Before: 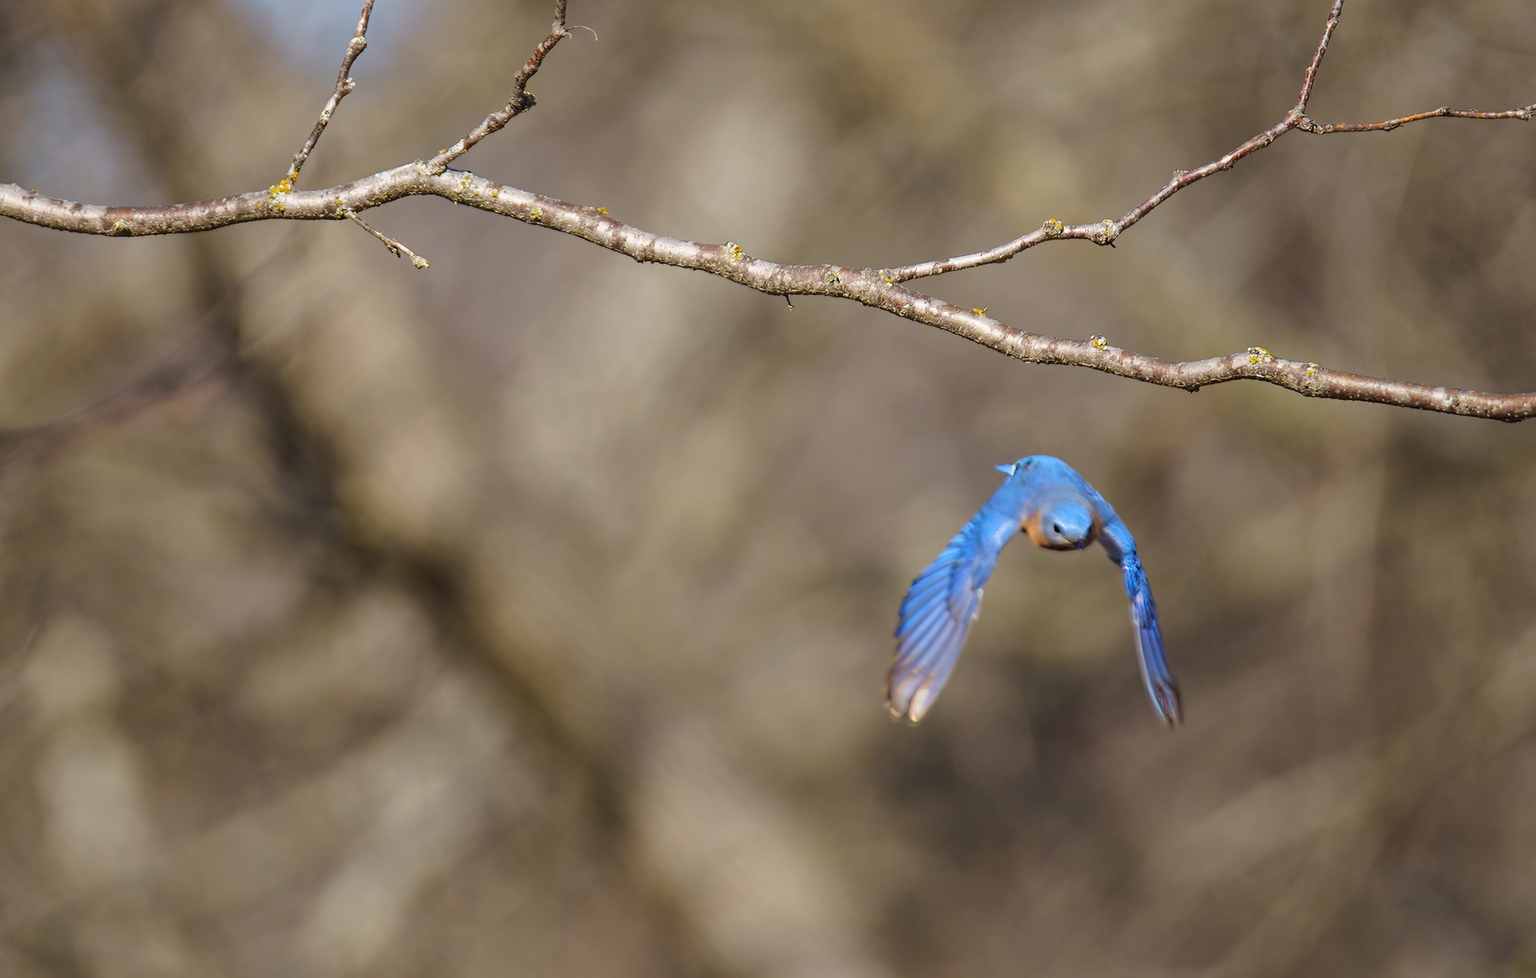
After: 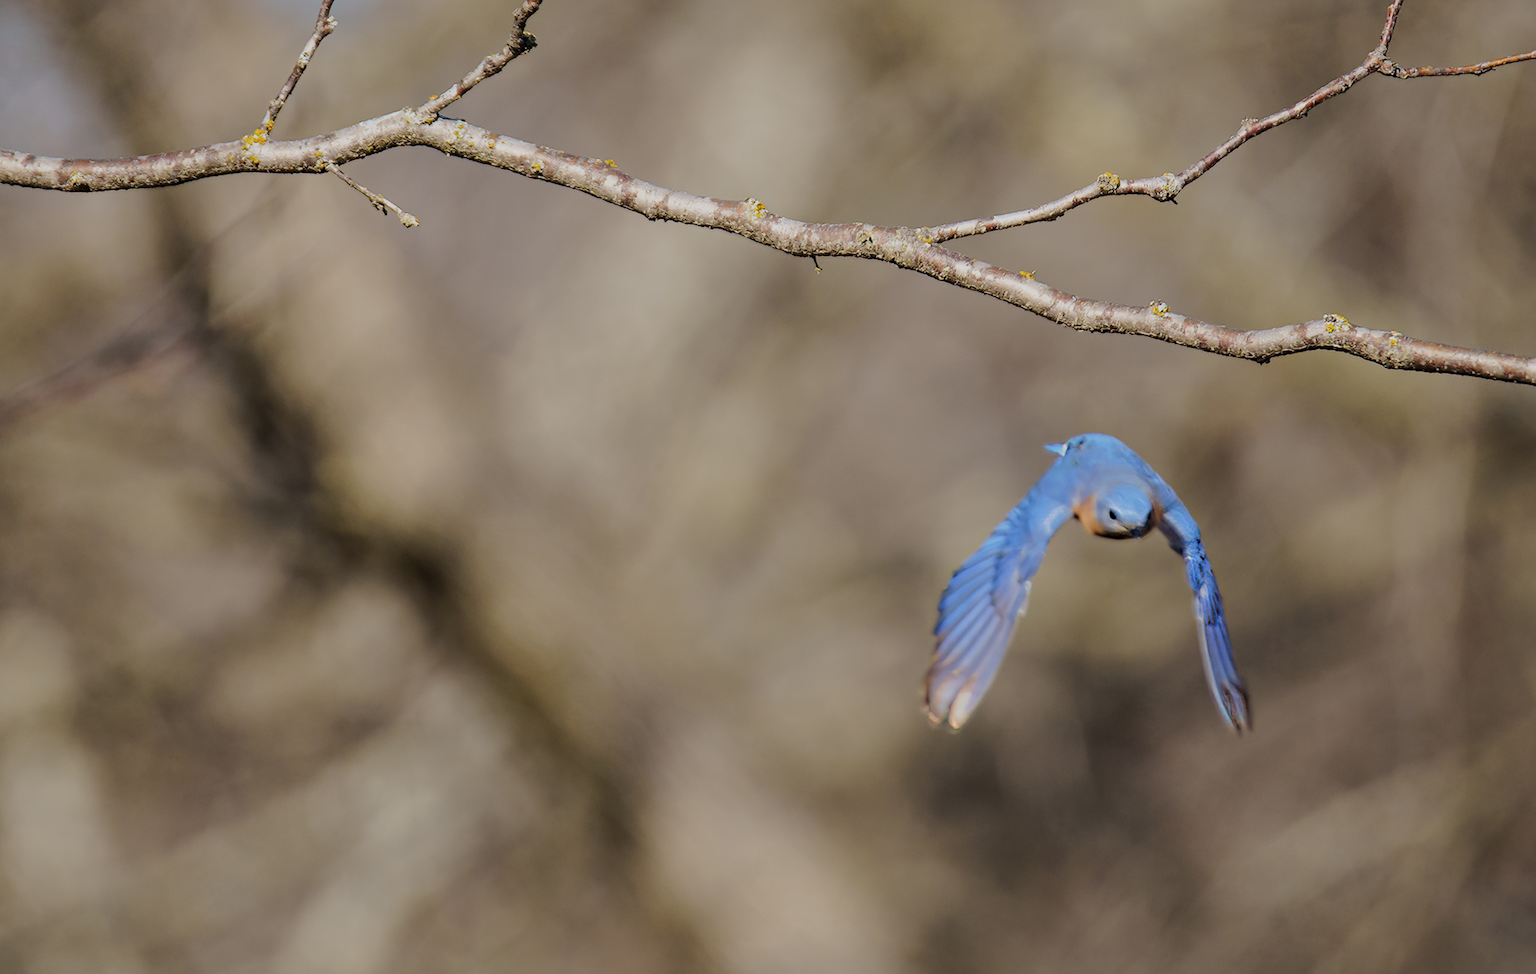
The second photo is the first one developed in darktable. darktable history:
tone equalizer: -8 EV -0.45 EV, -7 EV -0.394 EV, -6 EV -0.333 EV, -5 EV -0.238 EV, -3 EV 0.246 EV, -2 EV 0.356 EV, -1 EV 0.399 EV, +0 EV 0.4 EV, edges refinement/feathering 500, mask exposure compensation -1.57 EV, preserve details no
filmic rgb: black relative exposure -6.59 EV, white relative exposure 4.74 EV, hardness 3.15, contrast 0.799, iterations of high-quality reconstruction 0
crop: left 3.285%, top 6.464%, right 6.215%, bottom 3.314%
